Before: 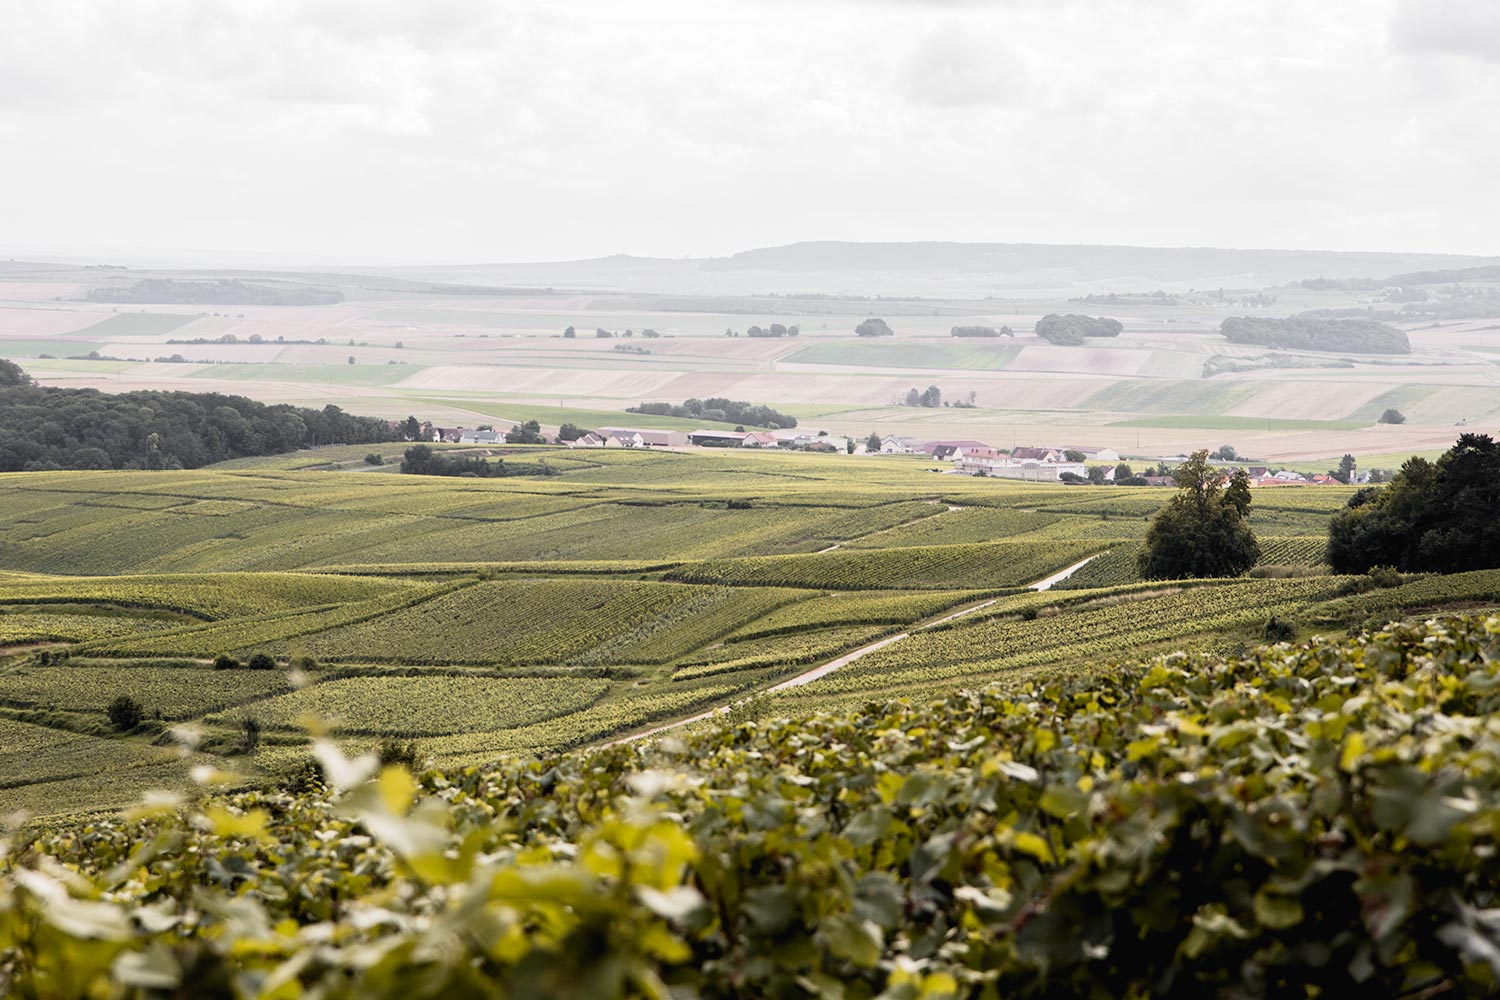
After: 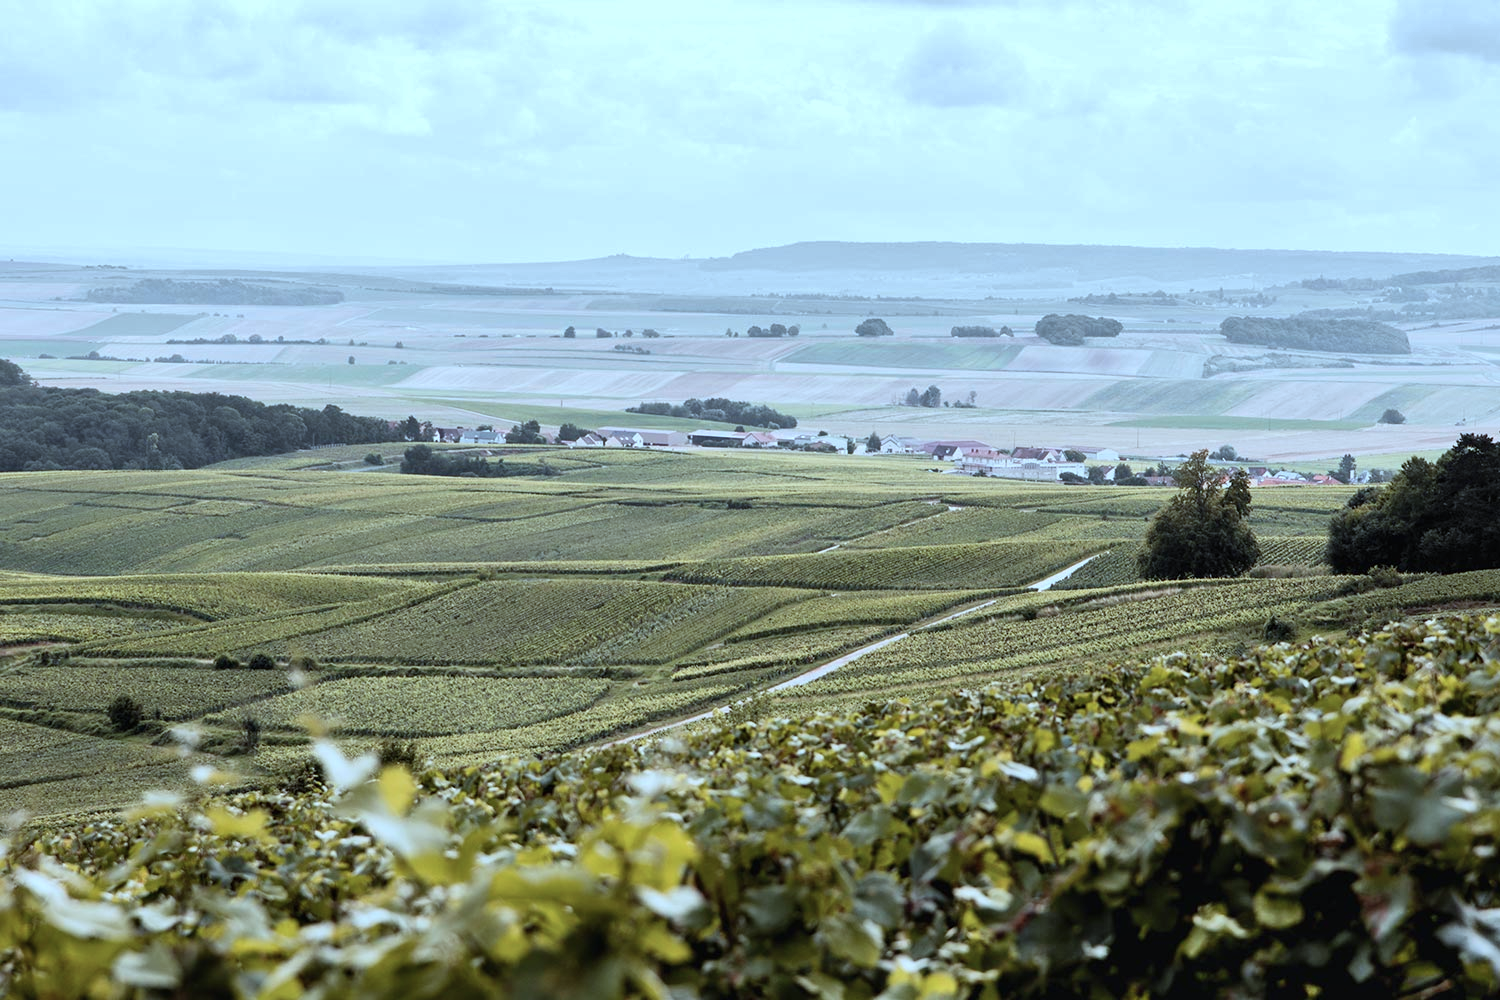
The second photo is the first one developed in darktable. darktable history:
shadows and highlights: white point adjustment 0.075, soften with gaussian
color correction: highlights a* -9.49, highlights b* -22.9
